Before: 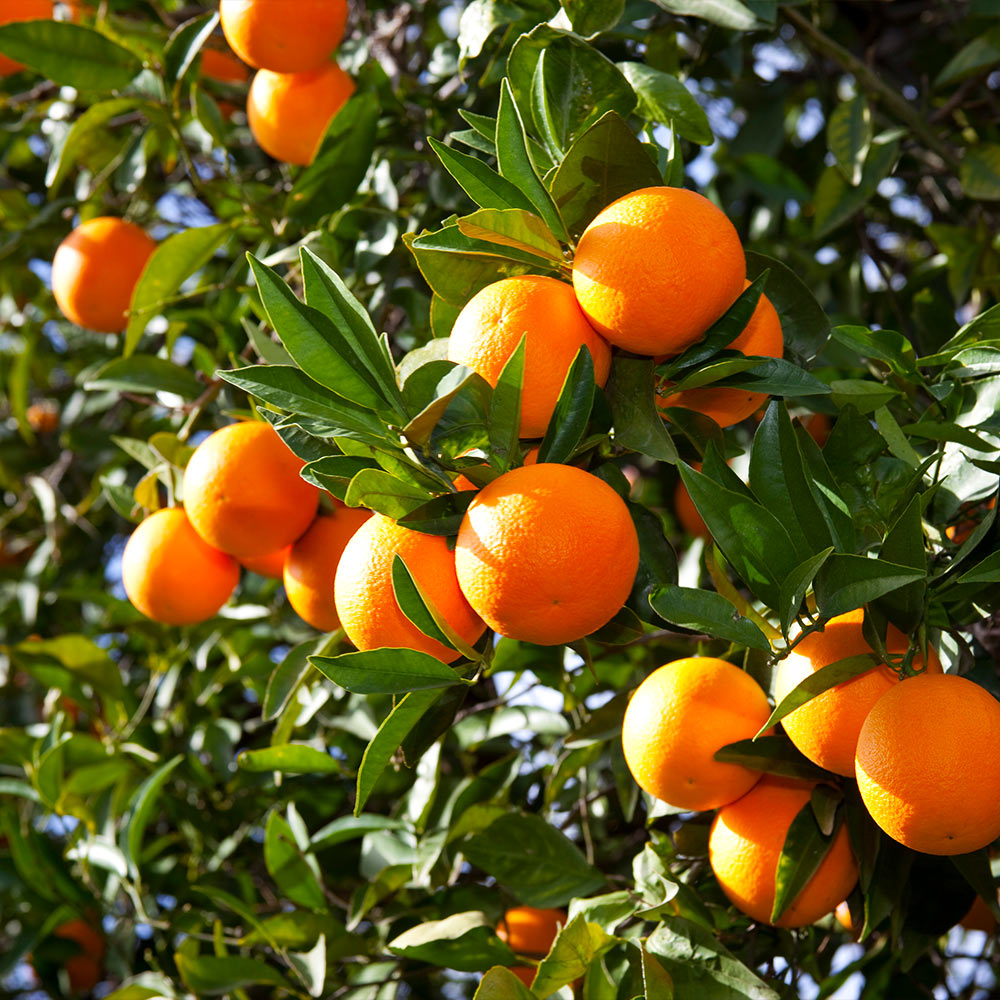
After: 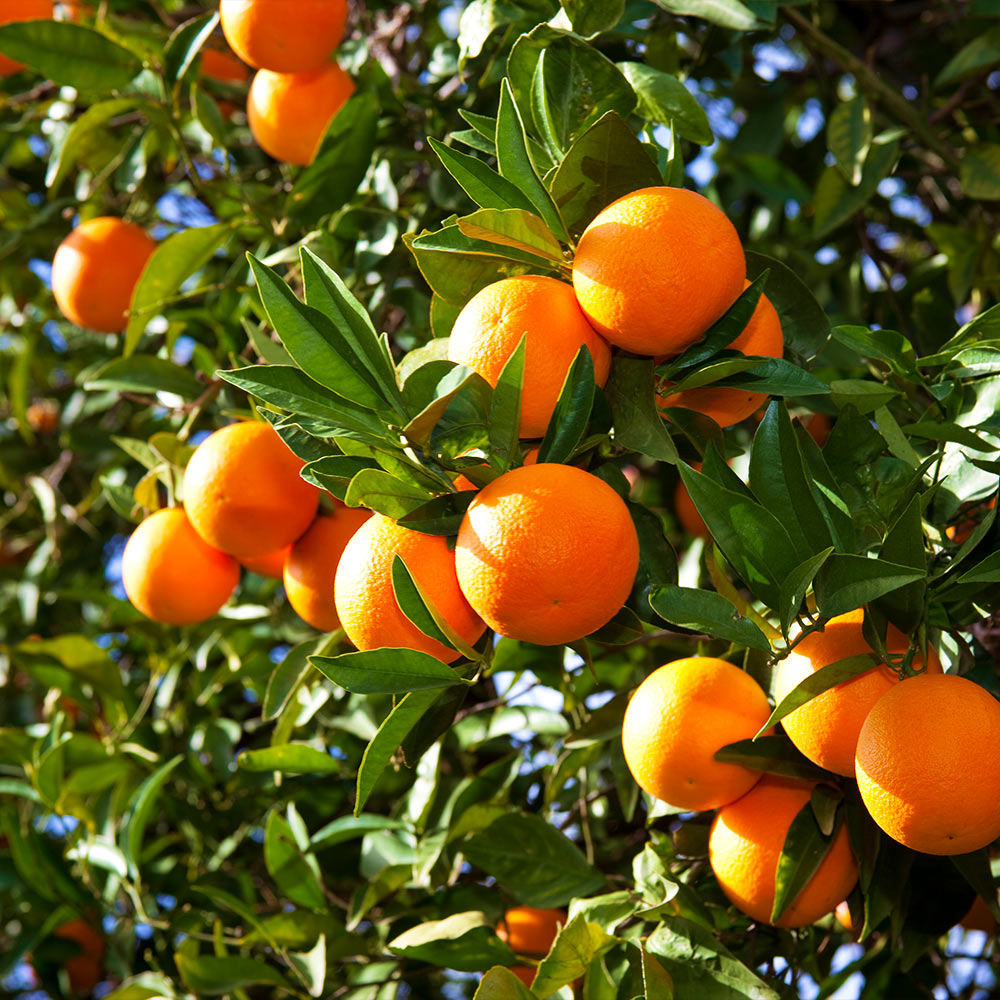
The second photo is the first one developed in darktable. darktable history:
velvia: strength 74.63%
